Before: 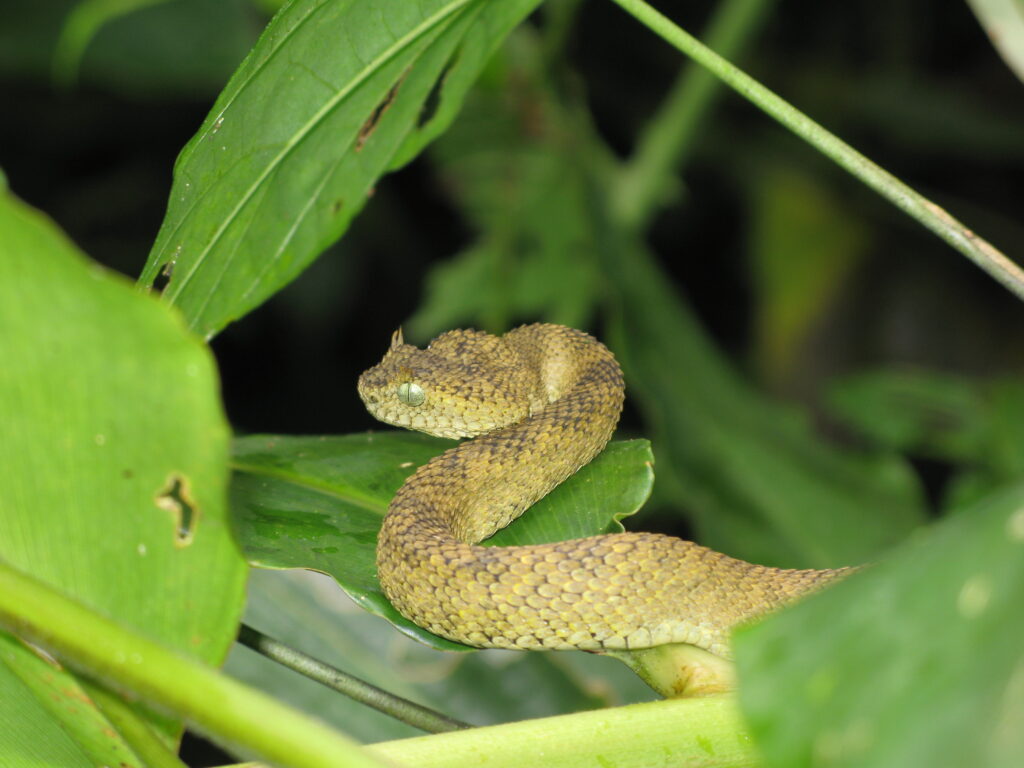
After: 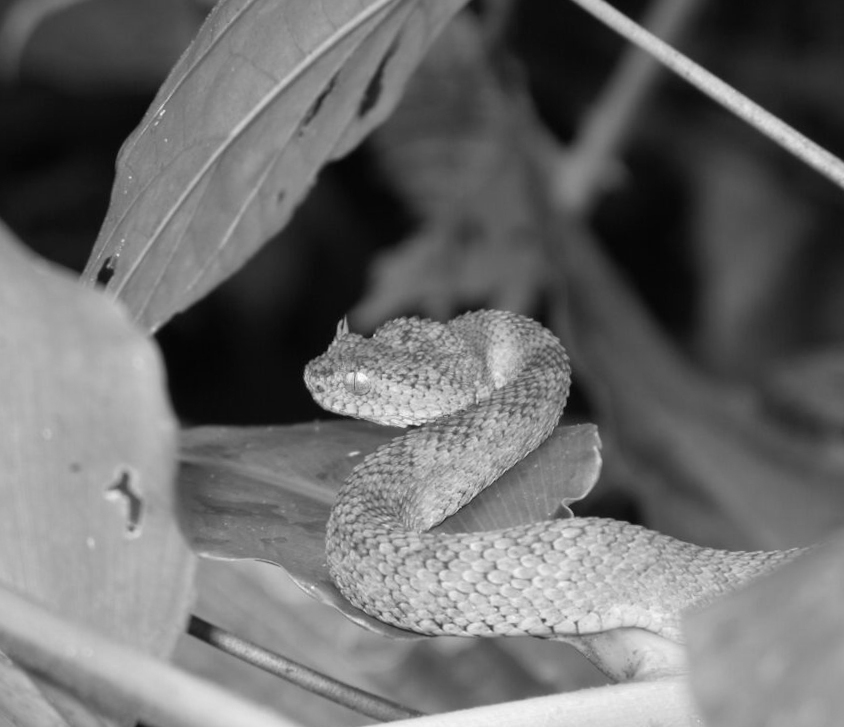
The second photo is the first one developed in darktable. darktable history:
crop and rotate: angle 1°, left 4.281%, top 0.642%, right 11.383%, bottom 2.486%
monochrome: on, module defaults
